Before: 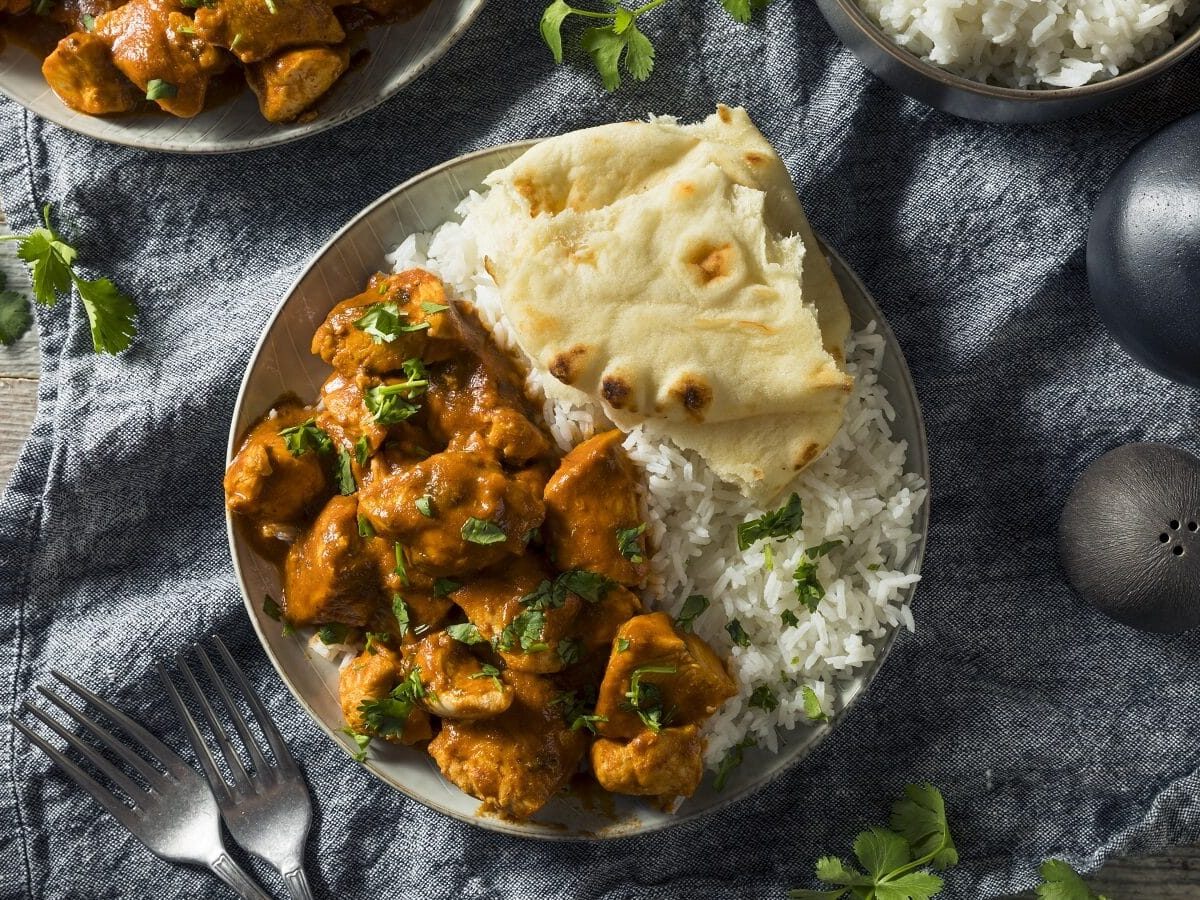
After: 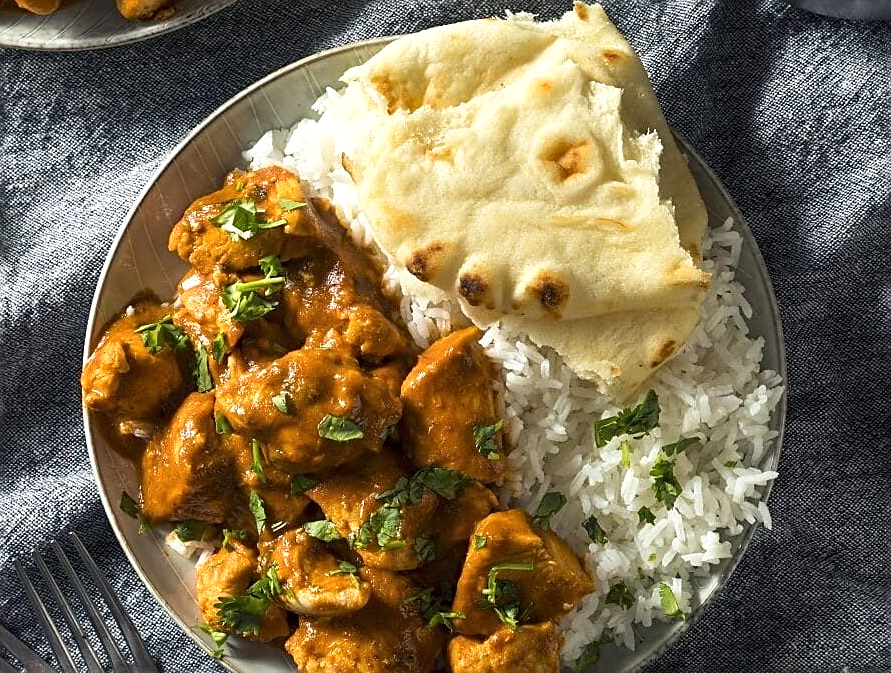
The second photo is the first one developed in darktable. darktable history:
exposure: exposure 0.373 EV, compensate highlight preservation false
sharpen: on, module defaults
crop and rotate: left 11.947%, top 11.459%, right 13.759%, bottom 13.739%
